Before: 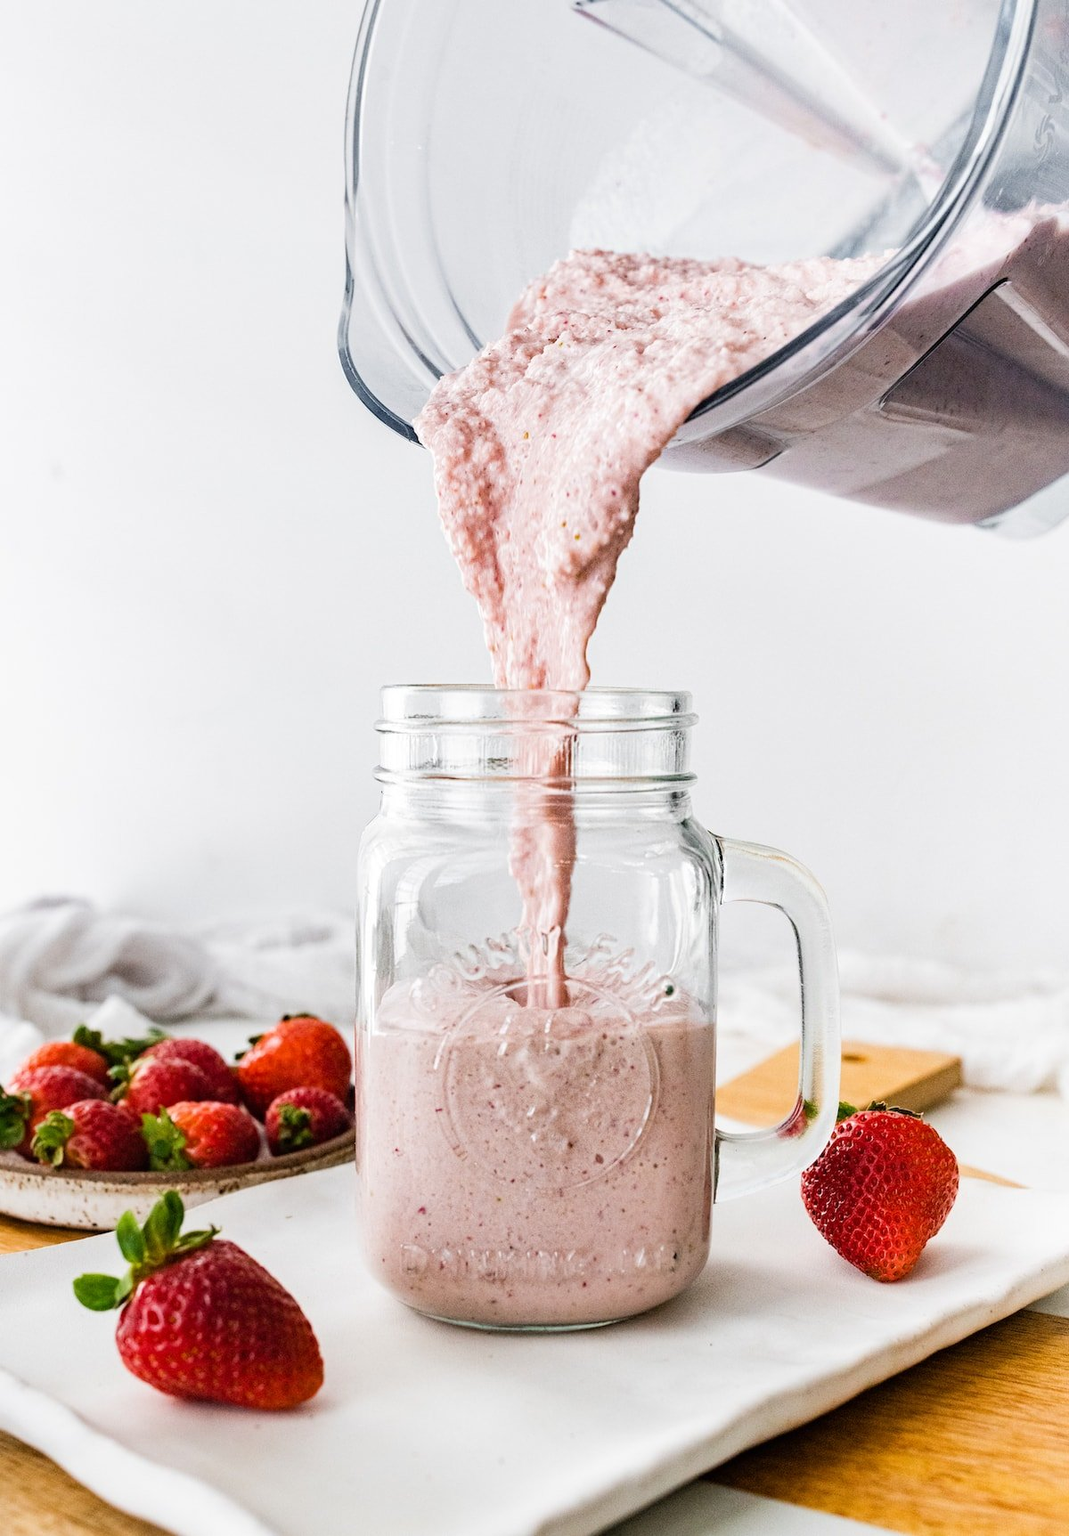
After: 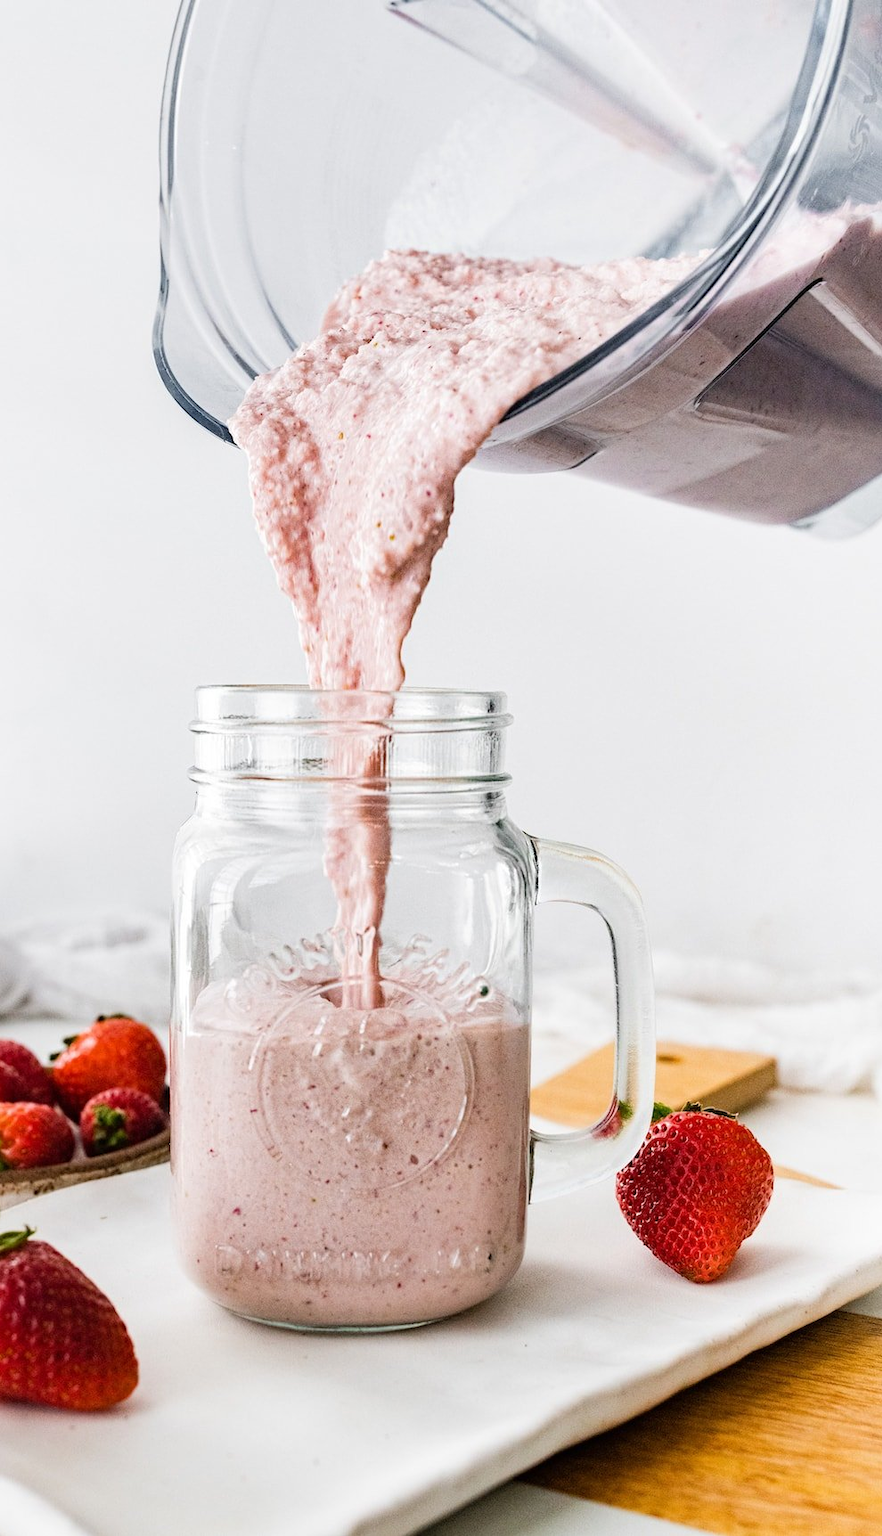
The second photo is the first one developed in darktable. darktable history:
crop: left 17.396%, bottom 0.037%
